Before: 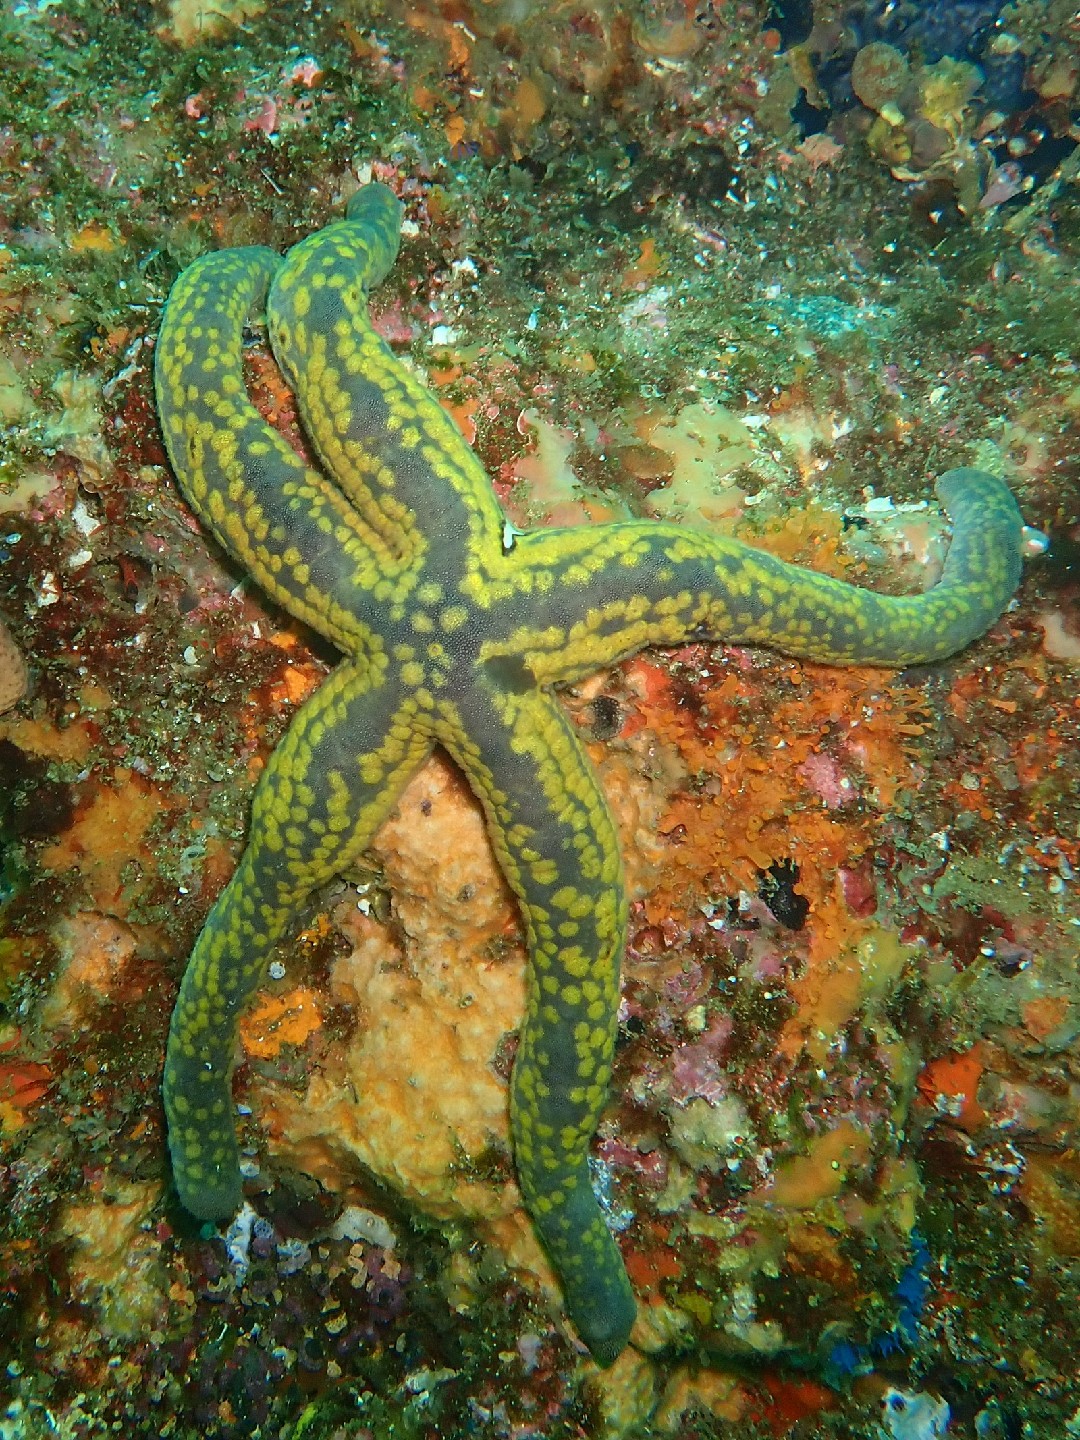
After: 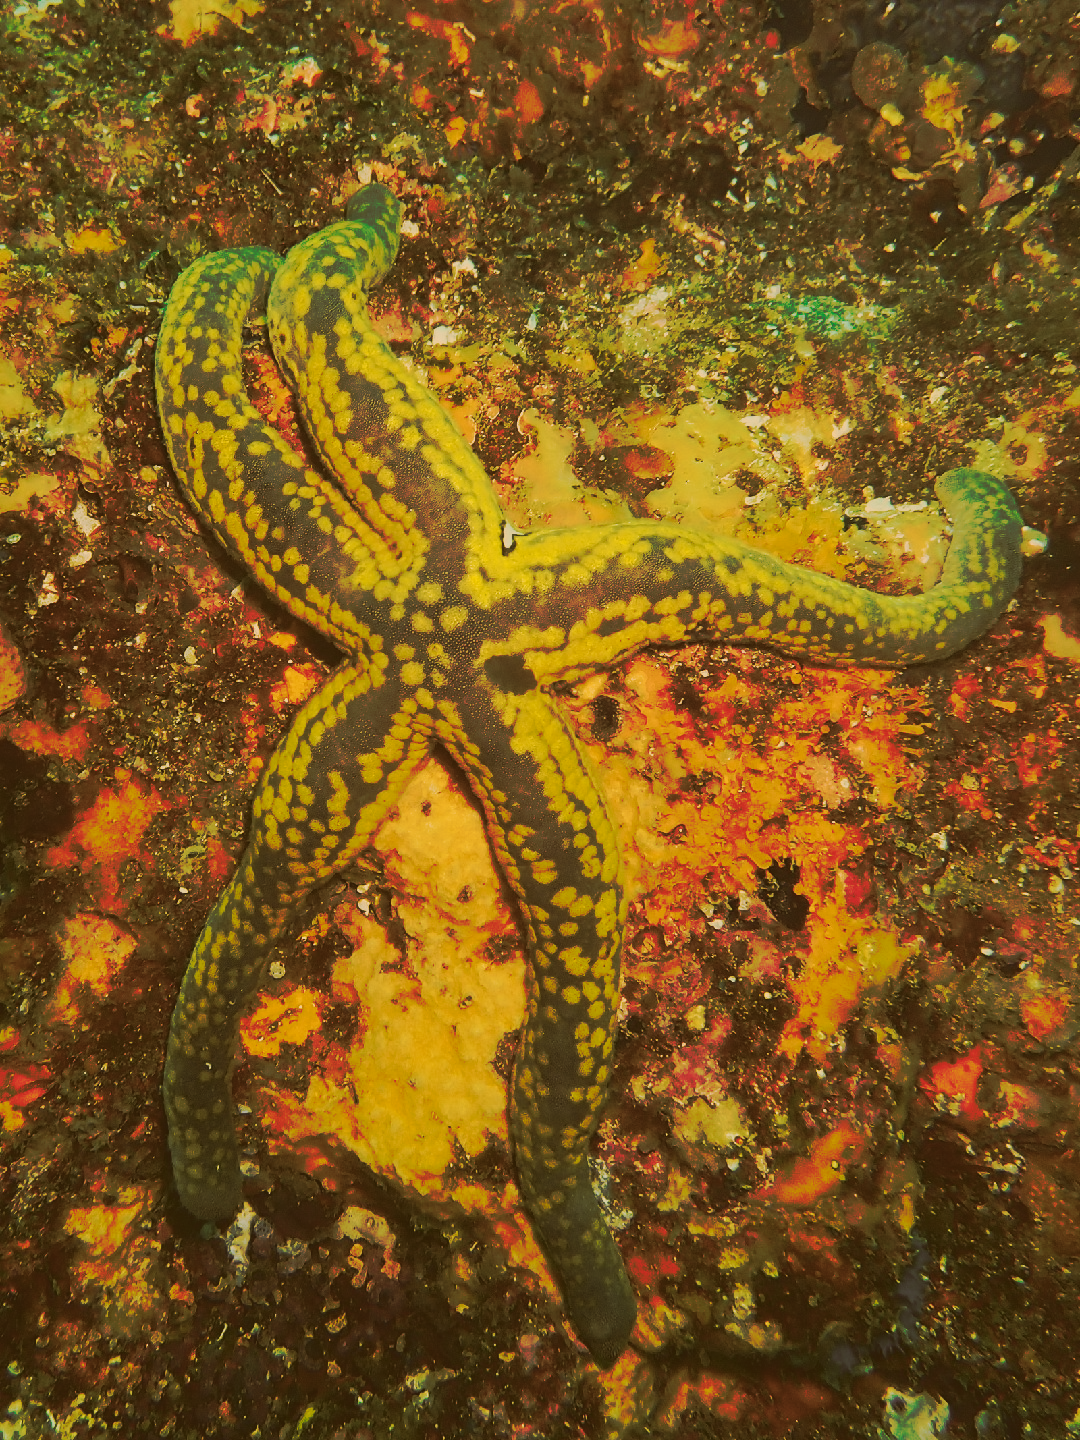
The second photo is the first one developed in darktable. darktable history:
tone curve: curves: ch0 [(0, 0) (0.003, 0.002) (0.011, 0.009) (0.025, 0.02) (0.044, 0.036) (0.069, 0.057) (0.1, 0.082) (0.136, 0.112) (0.177, 0.146) (0.224, 0.184) (0.277, 0.228) (0.335, 0.276) (0.399, 0.328) (0.468, 0.385) (0.543, 0.608) (0.623, 0.677) (0.709, 0.75) (0.801, 0.829) (0.898, 0.912) (1, 1)], preserve colors none
color look up table: target L [79.35, 78.76, 77.36, 73.45, 73.17, 70.63, 66.43, 65.39, 60.8, 50.4, 46, 34.75, 27.65, 200, 78.65, 74.11, 67.27, 69.57, 62.61, 61.76, 60.93, 61.36, 49.21, 53.76, 56.78, 47.65, 26.45, 15.04, 80.61, 71.89, 69.11, 65.58, 58.55, 54.62, 59.47, 55.26, 47.78, 46.15, 29.06, 42.93, 27.73, 28.45, 25.03, 72.9, 72.74, 60.17, 62.15, 55.75, 32.77], target a [3.146, -2.085, -3.057, -31.75, -32.15, 3.448, -16.28, -20.38, 4.233, -18.55, 8.189, -8.39, 9.898, 0, 12.59, 8.413, 16.45, 29.28, 15.7, 26.08, 52.31, 44.9, 14.7, 25.78, 39.17, 38.52, 22.77, 12.94, 12.25, 23, 33.29, 45.42, 56.38, 17.76, 30.74, 14.98, 30.12, 45.61, 10.35, 12.93, 21.64, 8.858, 21.7, -24, 4.275, -25.51, -9.29, -13.15, -2.928], target b [47.45, 31.3, 64.74, 22.04, 37.66, 55.01, 41.17, 51.98, 36.53, 42.31, 45.02, 30.4, 32.21, 0, 42.55, 65.69, 32.35, 45.9, 47.83, 51.7, 28.69, 42.66, 29.58, 39.23, 34.17, 40.48, 30.65, 19.54, 29.15, 18.32, 26.91, 10.5, -2.033, 11.92, -0.245, 1.127, 16.69, 15, 24.63, -6.178, 22.41, 6.82, 16.26, 17.77, 21.1, 21.77, 5.527, 12.05, 17.51], num patches 49
